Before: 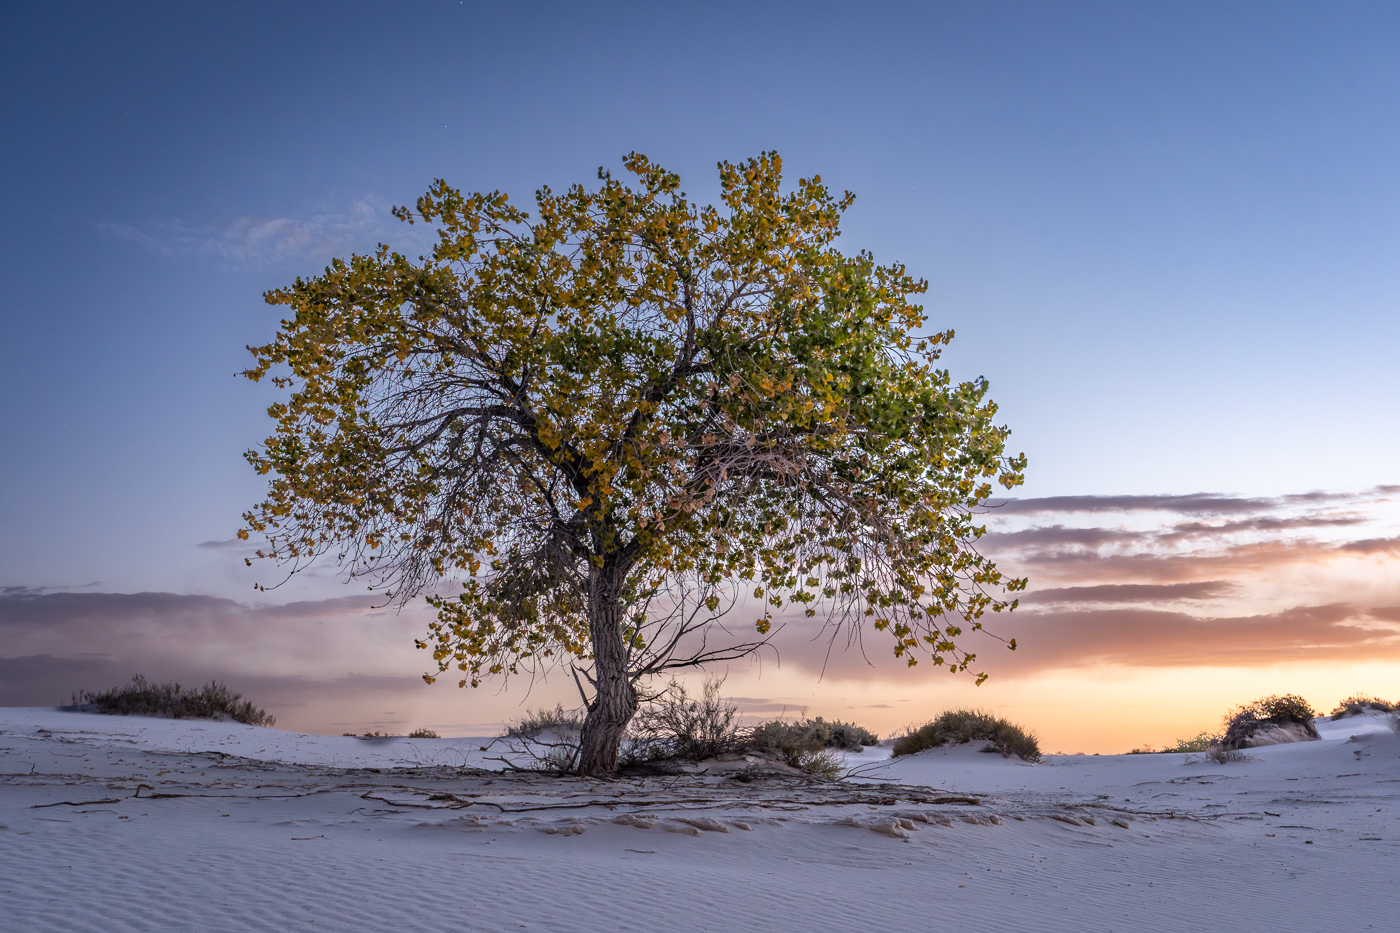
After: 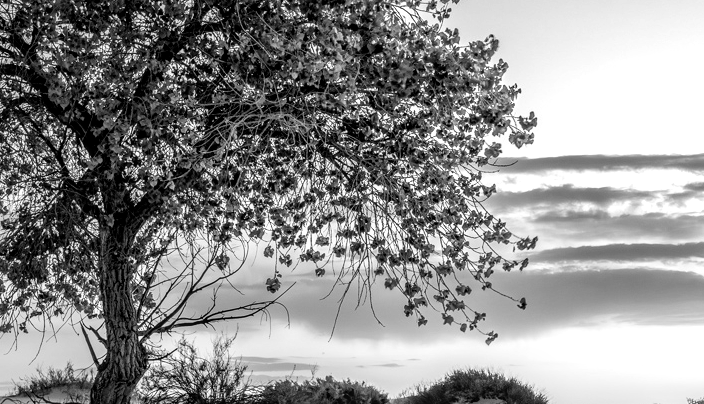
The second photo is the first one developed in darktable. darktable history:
monochrome: a 16.01, b -2.65, highlights 0.52
filmic rgb: black relative exposure -8.2 EV, white relative exposure 2.2 EV, threshold 3 EV, hardness 7.11, latitude 75%, contrast 1.325, highlights saturation mix -2%, shadows ↔ highlights balance 30%, preserve chrominance RGB euclidean norm, color science v5 (2021), contrast in shadows safe, contrast in highlights safe, enable highlight reconstruction true
crop: left 35.03%, top 36.625%, right 14.663%, bottom 20.057%
exposure: exposure 0.2 EV, compensate highlight preservation false
local contrast: on, module defaults
